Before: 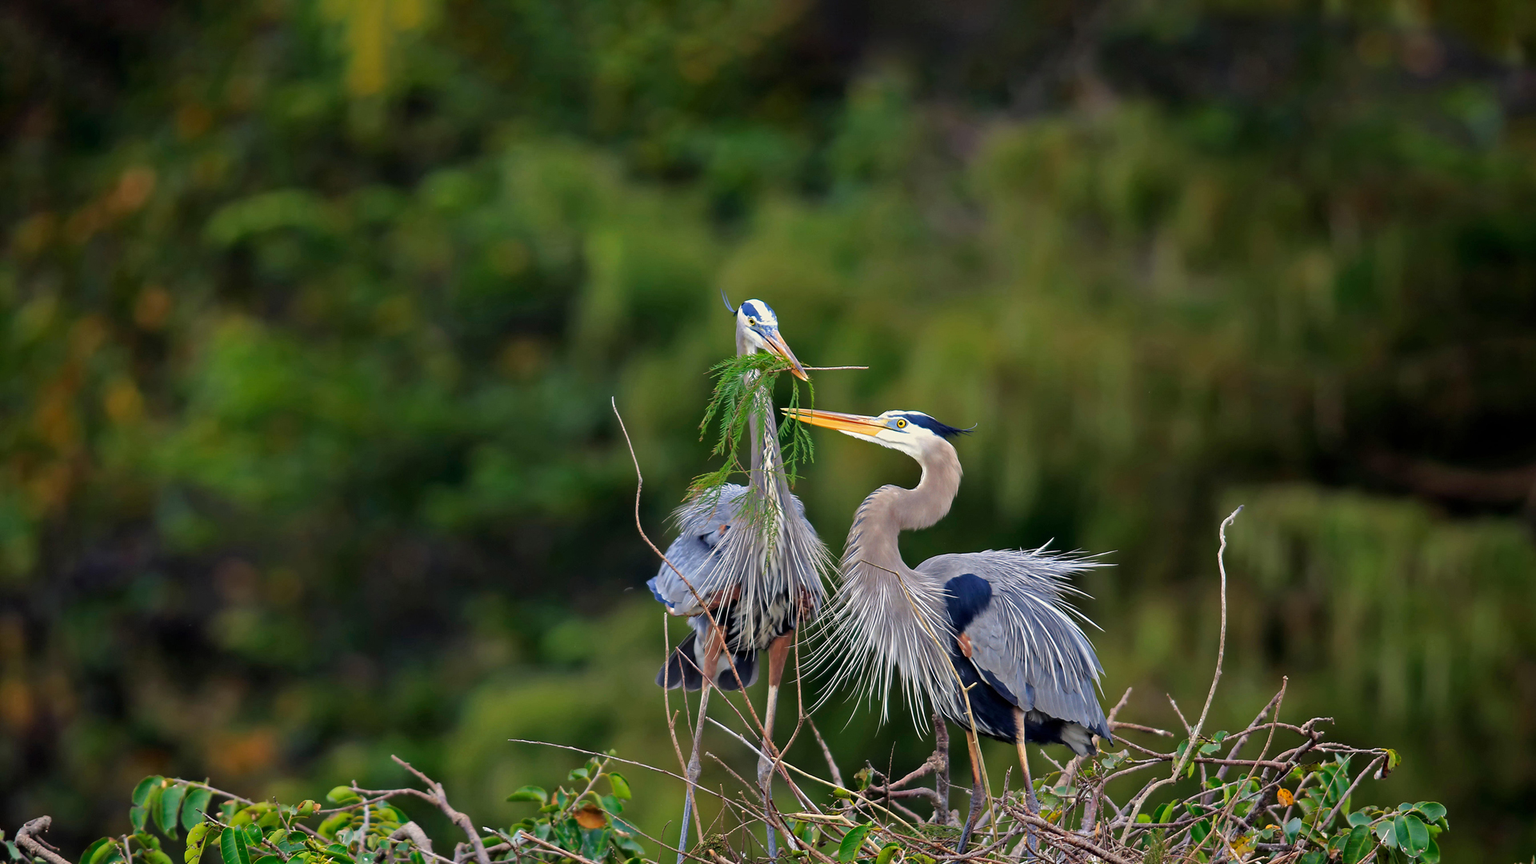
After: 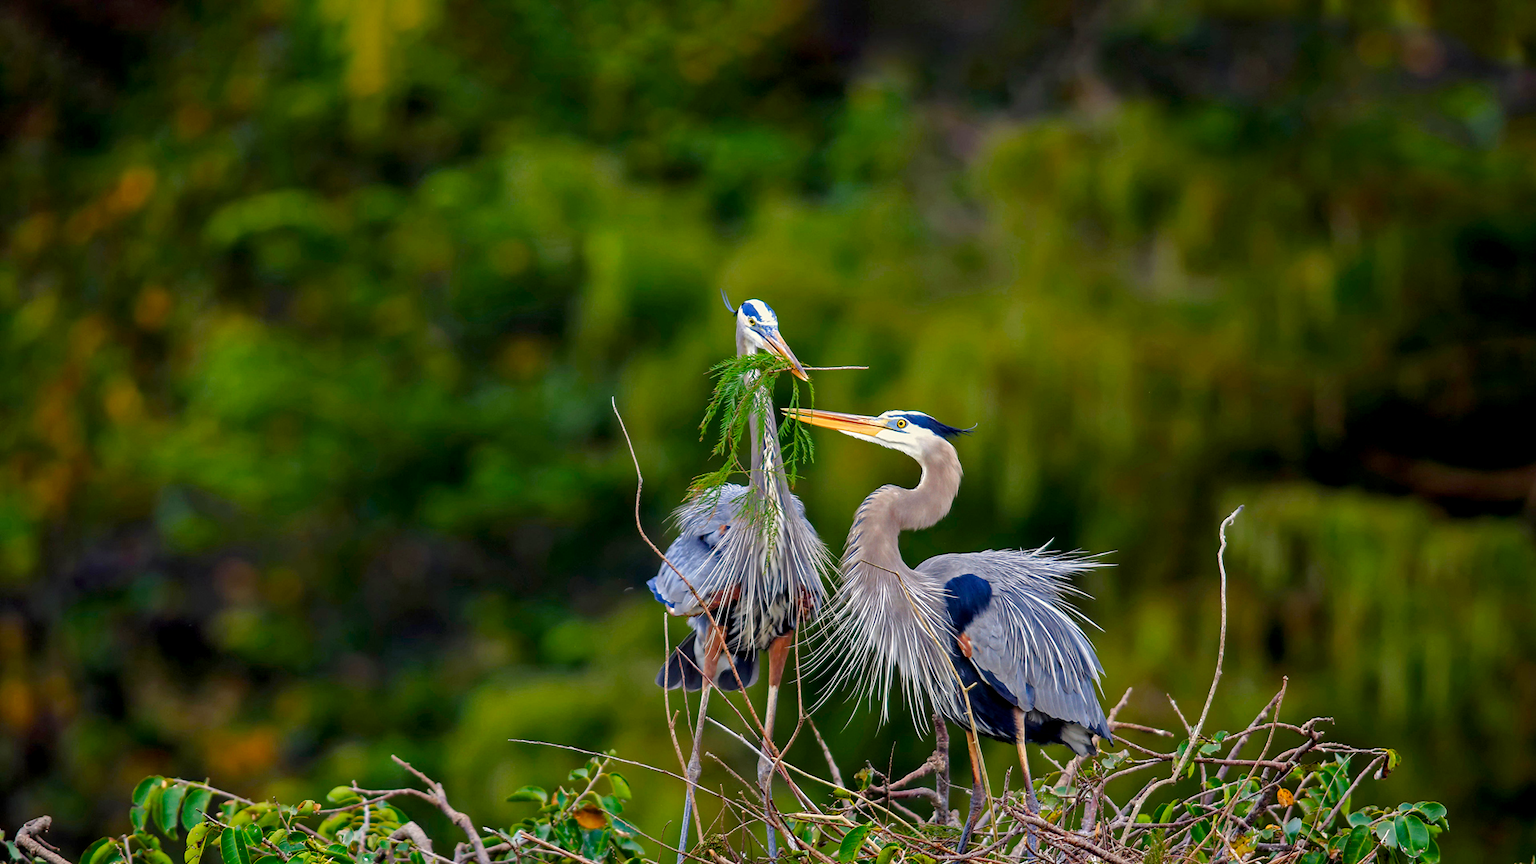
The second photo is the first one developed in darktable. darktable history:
tone equalizer: on, module defaults
color balance rgb: perceptual saturation grading › global saturation 20%, perceptual saturation grading › highlights -25%, perceptual saturation grading › shadows 50%
local contrast: on, module defaults
